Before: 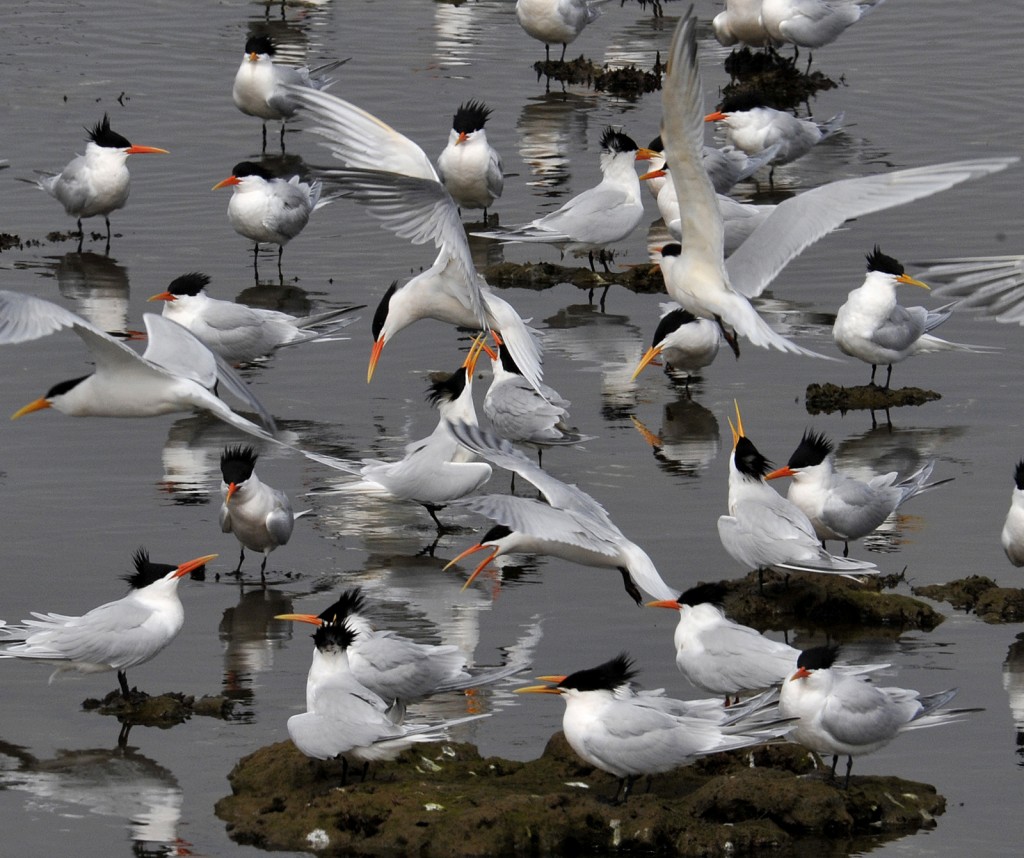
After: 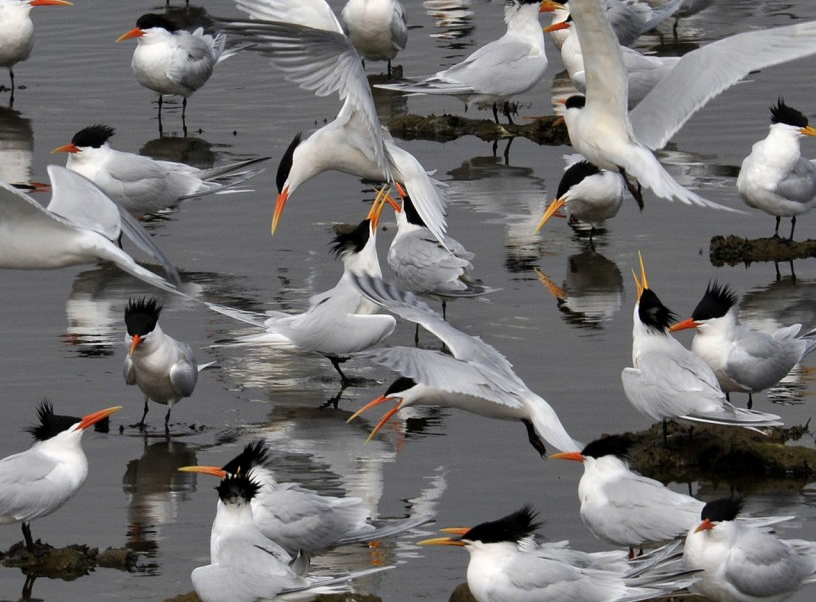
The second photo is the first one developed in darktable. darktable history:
crop: left 9.446%, top 17.362%, right 10.806%, bottom 12.374%
